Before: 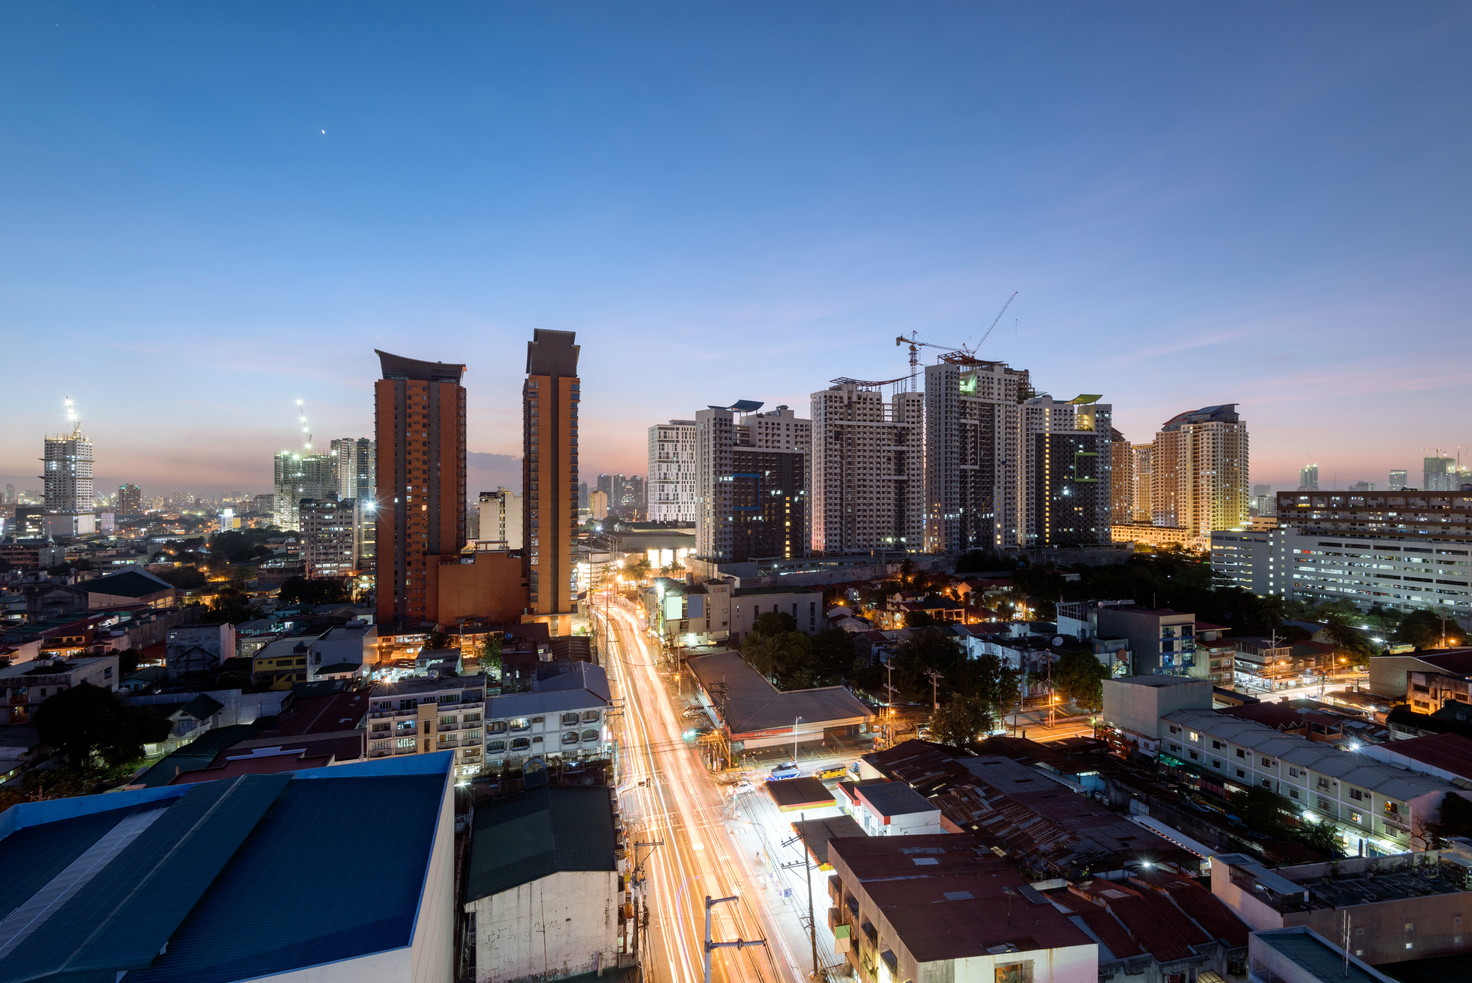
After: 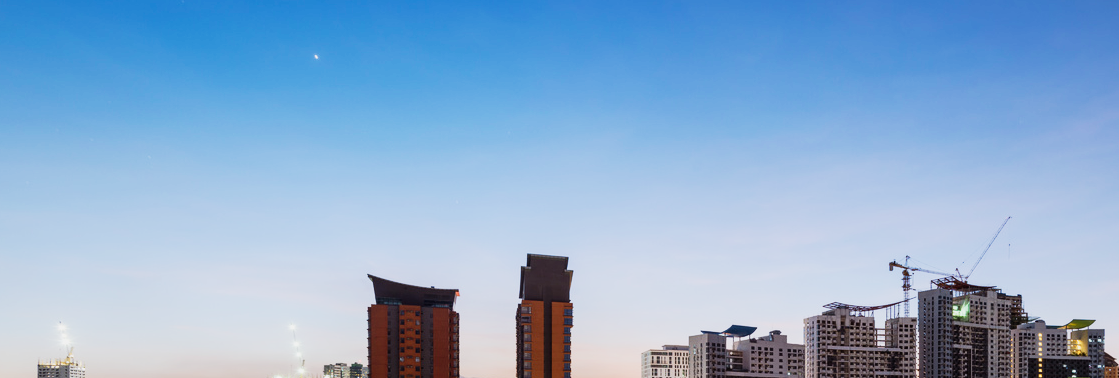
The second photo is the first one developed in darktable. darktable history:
crop: left 0.514%, top 7.635%, right 23.422%, bottom 53.837%
tone curve: curves: ch0 [(0, 0.008) (0.081, 0.044) (0.177, 0.123) (0.283, 0.253) (0.427, 0.441) (0.495, 0.524) (0.661, 0.756) (0.796, 0.859) (1, 0.951)]; ch1 [(0, 0) (0.161, 0.092) (0.35, 0.33) (0.392, 0.392) (0.427, 0.426) (0.479, 0.472) (0.505, 0.5) (0.521, 0.519) (0.567, 0.556) (0.583, 0.588) (0.625, 0.627) (0.678, 0.733) (1, 1)]; ch2 [(0, 0) (0.346, 0.362) (0.404, 0.427) (0.502, 0.499) (0.523, 0.522) (0.544, 0.561) (0.58, 0.59) (0.629, 0.642) (0.717, 0.678) (1, 1)], preserve colors none
